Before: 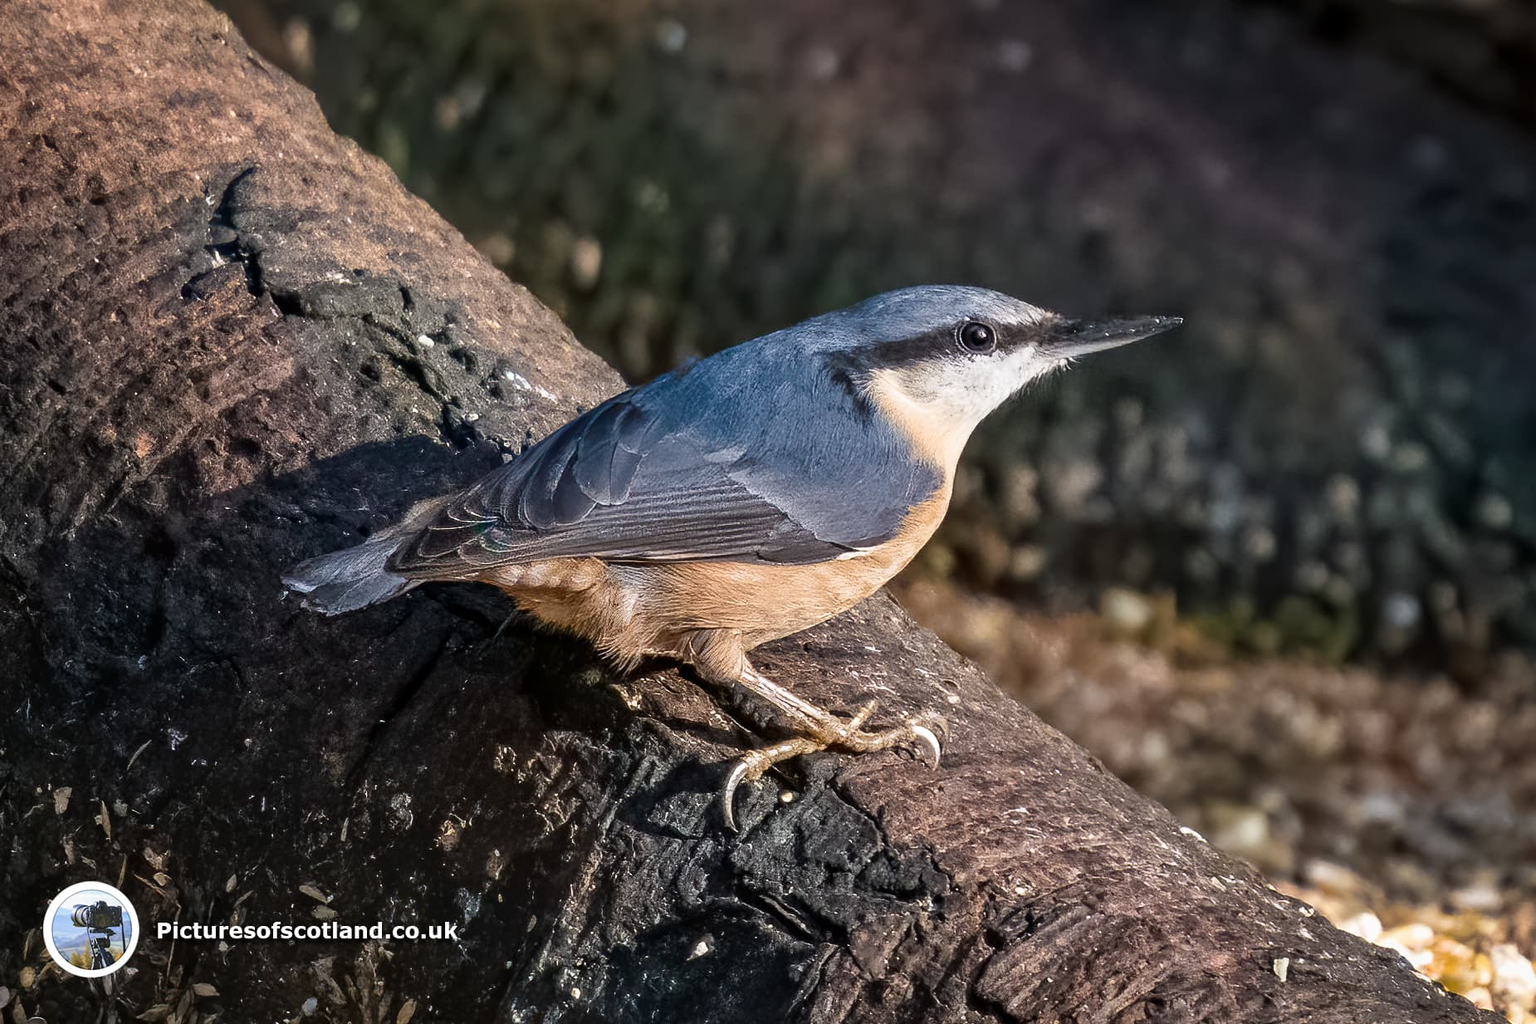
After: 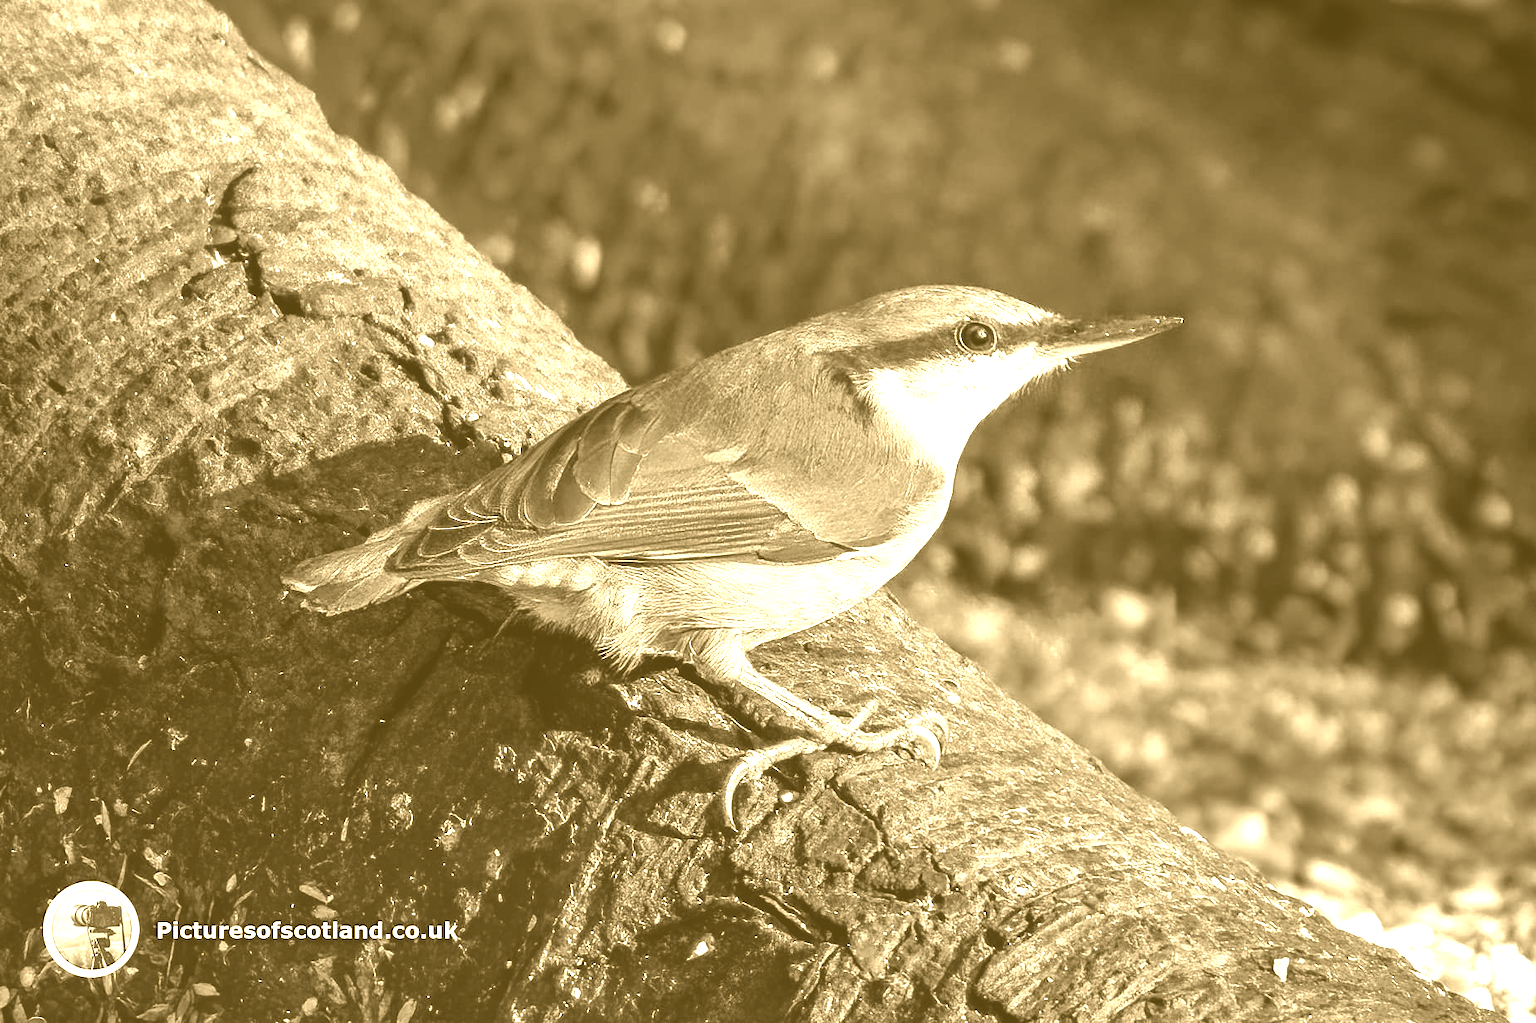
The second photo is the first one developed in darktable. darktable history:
colorize: hue 36°, source mix 100%
color balance rgb: linear chroma grading › shadows 10%, linear chroma grading › highlights 10%, linear chroma grading › global chroma 15%, linear chroma grading › mid-tones 15%, perceptual saturation grading › global saturation 40%, perceptual saturation grading › highlights -25%, perceptual saturation grading › mid-tones 35%, perceptual saturation grading › shadows 35%, perceptual brilliance grading › global brilliance 11.29%, global vibrance 11.29%
